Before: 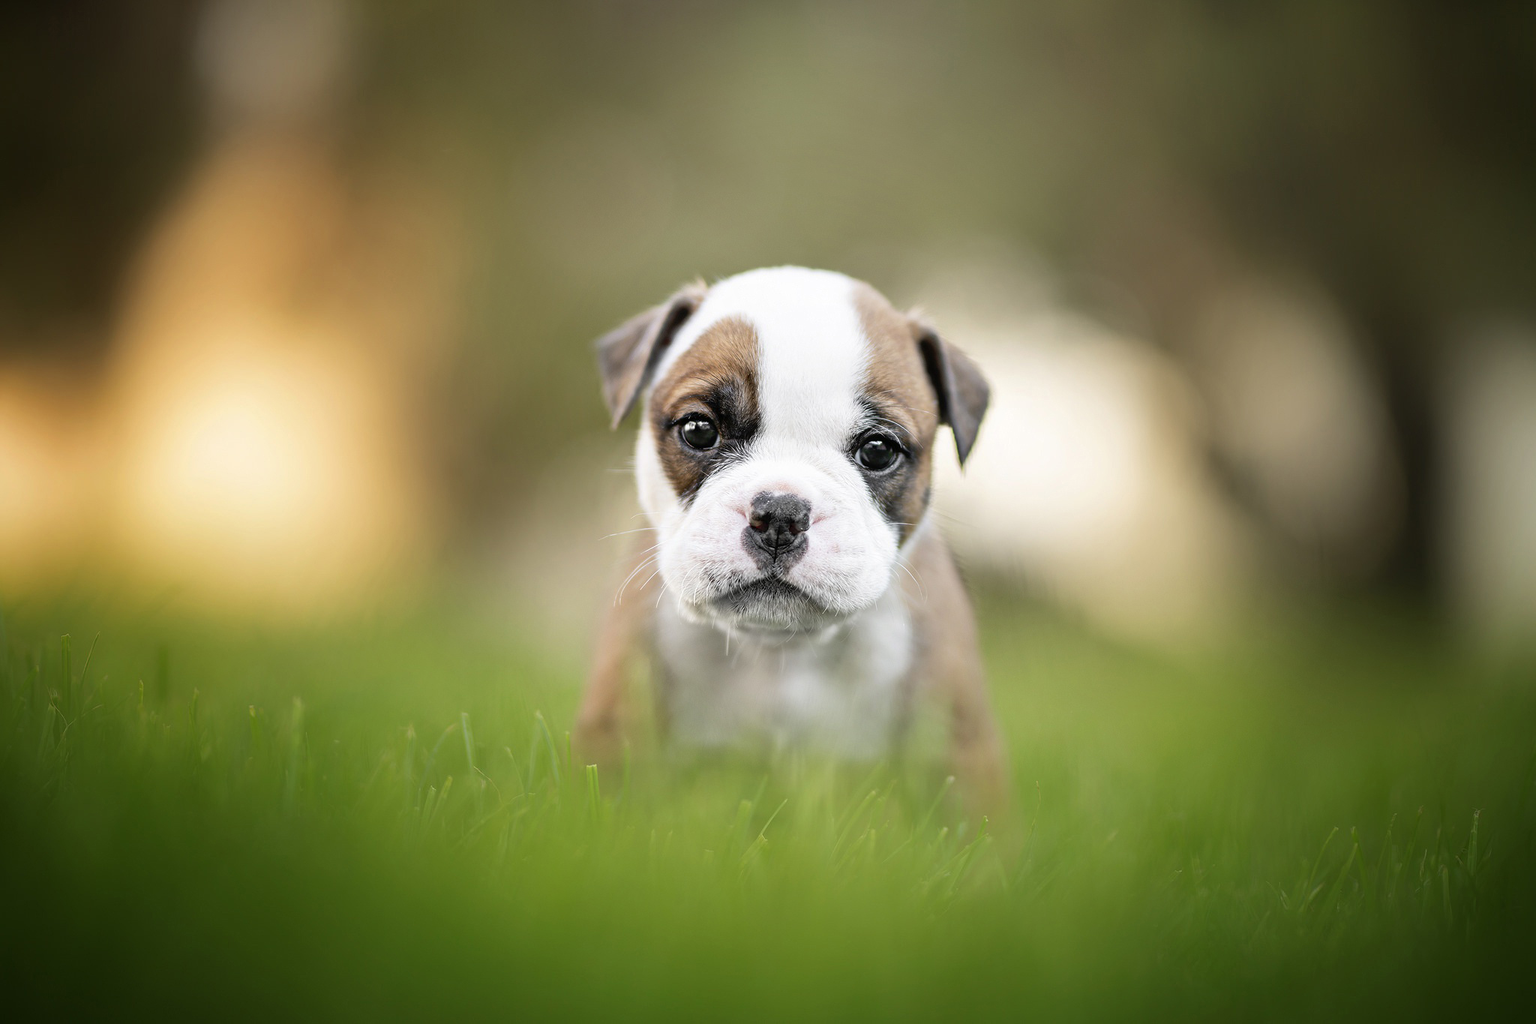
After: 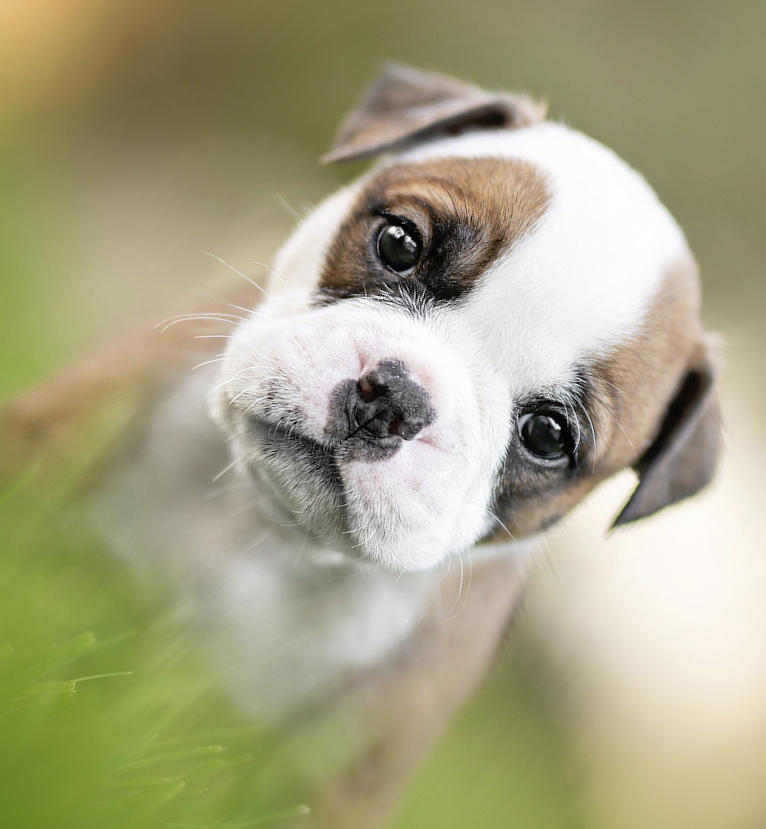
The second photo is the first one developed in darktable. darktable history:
crop and rotate: angle -45.44°, top 16.78%, right 0.925%, bottom 11.722%
